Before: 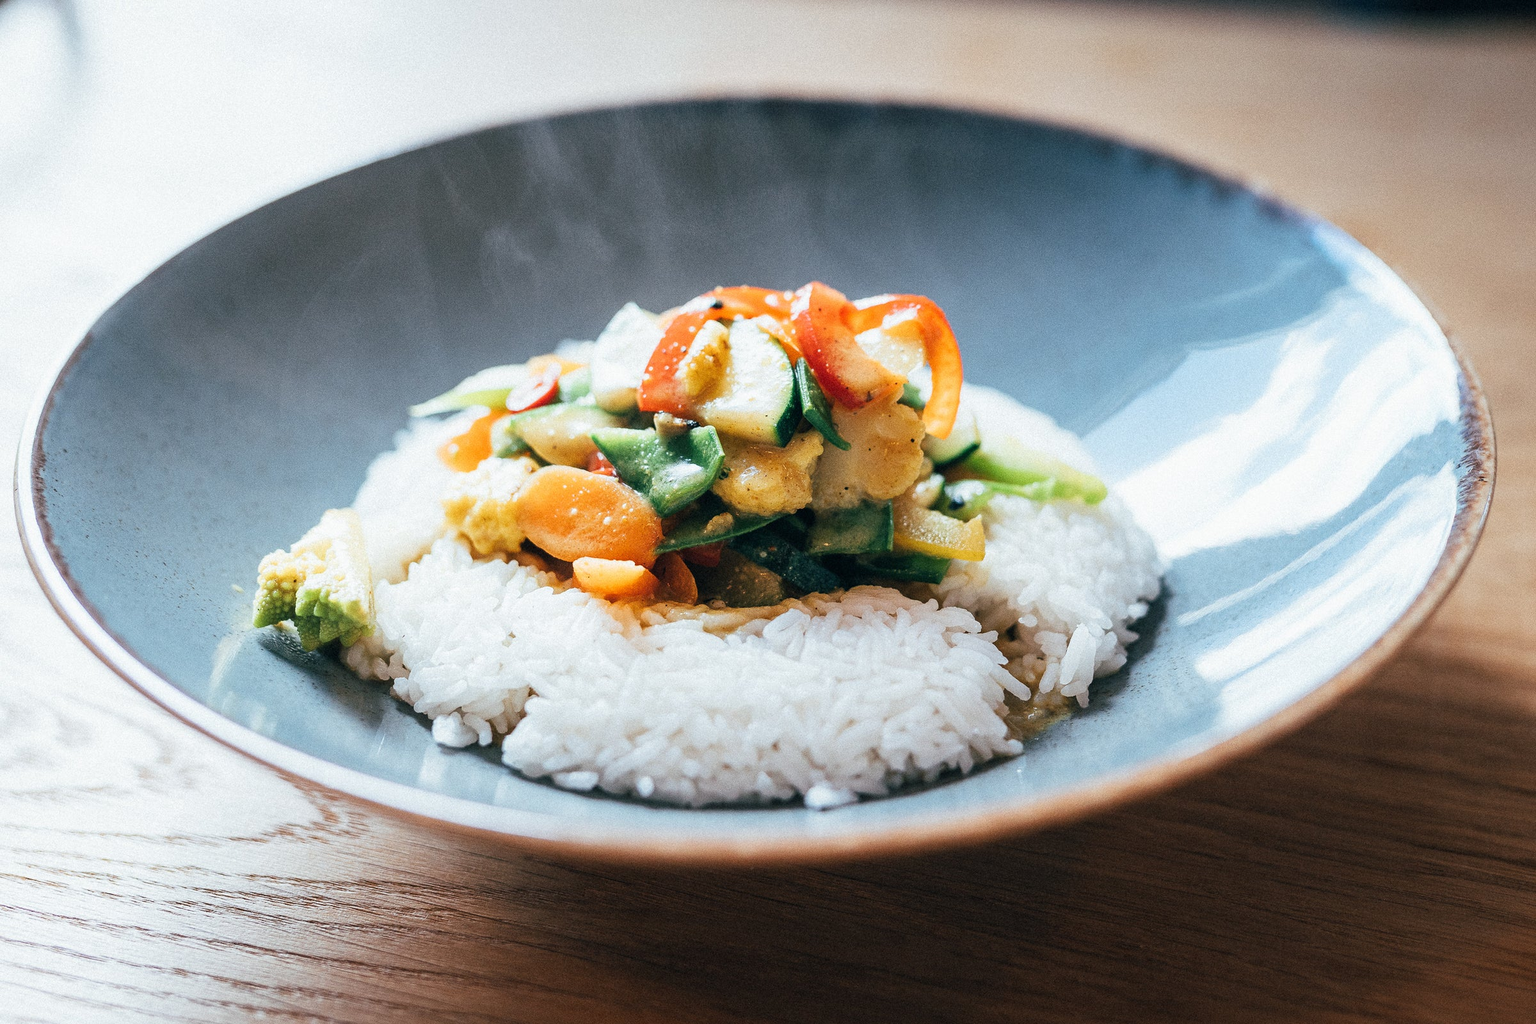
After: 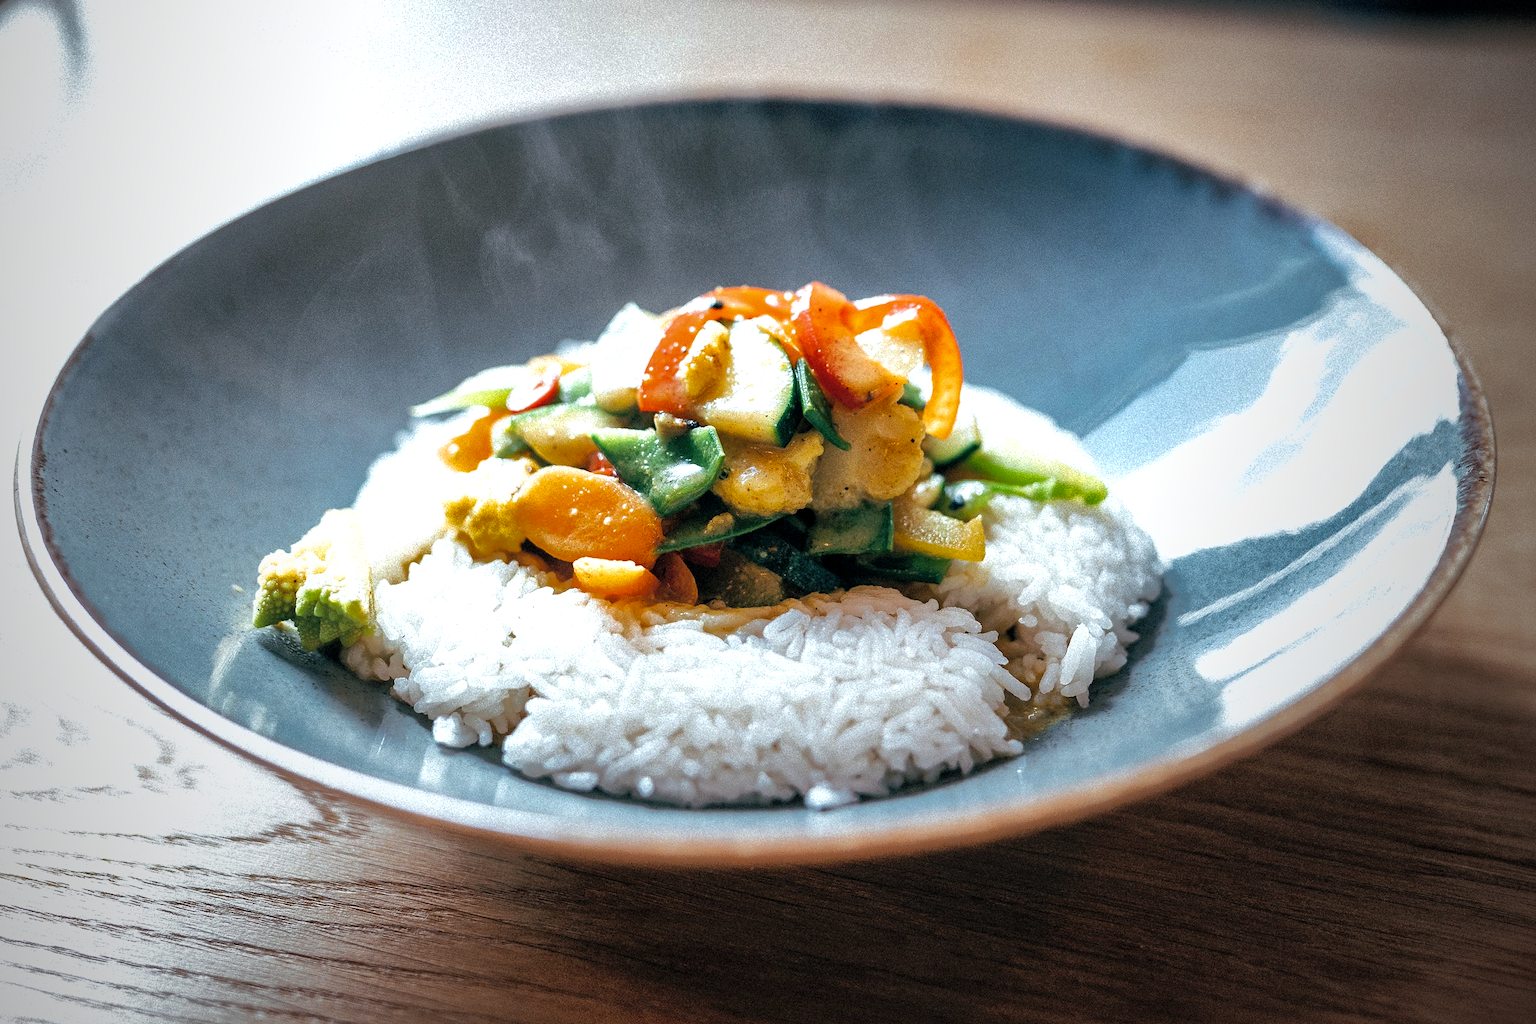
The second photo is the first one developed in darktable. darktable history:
color balance rgb: shadows lift › luminance -10%, power › luminance -9%, linear chroma grading › global chroma 10%, global vibrance 10%, contrast 15%, saturation formula JzAzBz (2021)
shadows and highlights: shadows 60, highlights -60
local contrast: highlights 100%, shadows 100%, detail 120%, midtone range 0.2
vignetting: fall-off start 72.14%, fall-off radius 108.07%, brightness -0.713, saturation -0.488, center (-0.054, -0.359), width/height ratio 0.729
